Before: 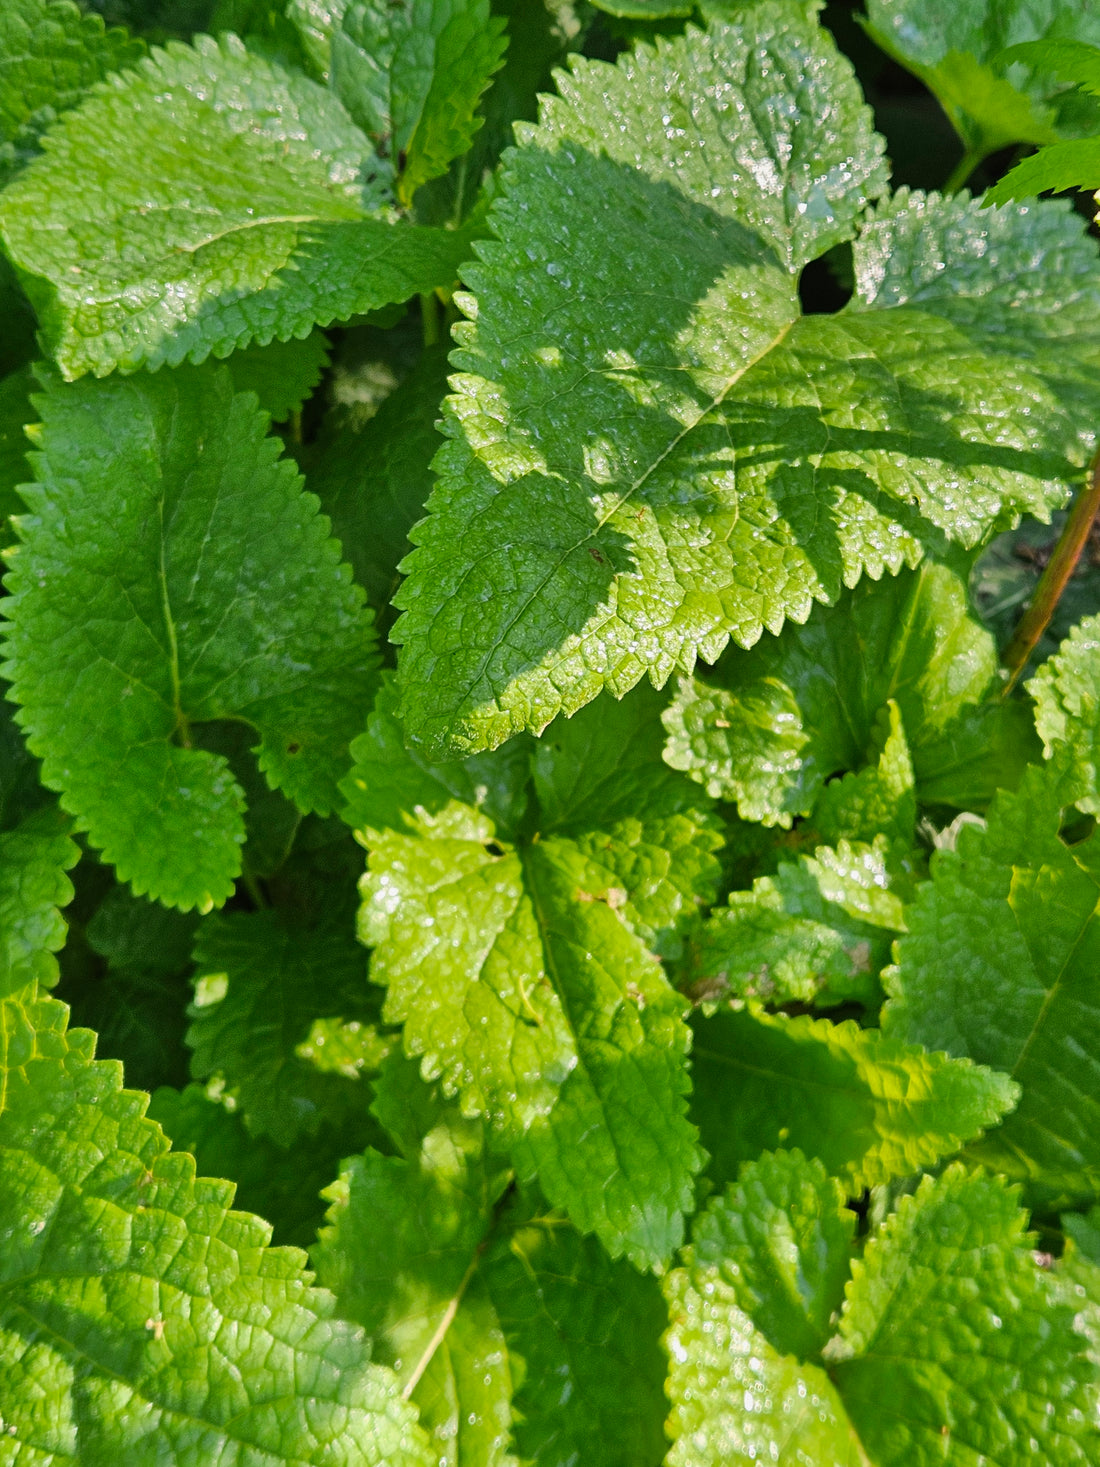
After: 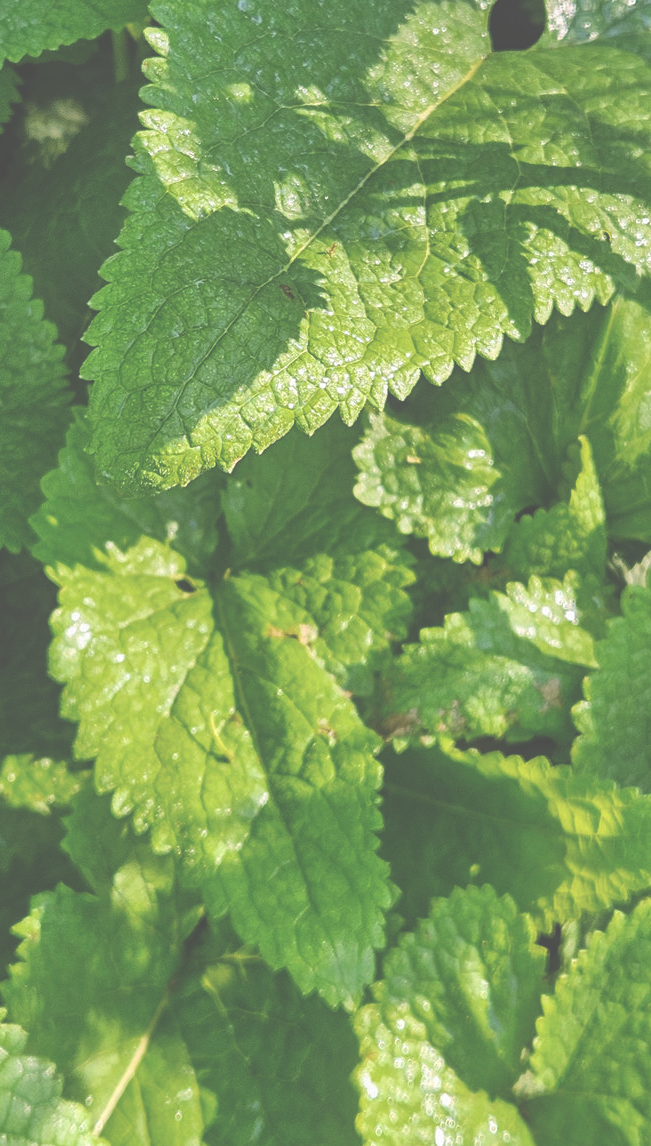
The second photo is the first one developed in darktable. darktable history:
exposure: black level correction -0.086, compensate exposure bias true, compensate highlight preservation false
crop and rotate: left 28.124%, top 18.009%, right 12.666%, bottom 3.808%
local contrast: detail 117%
